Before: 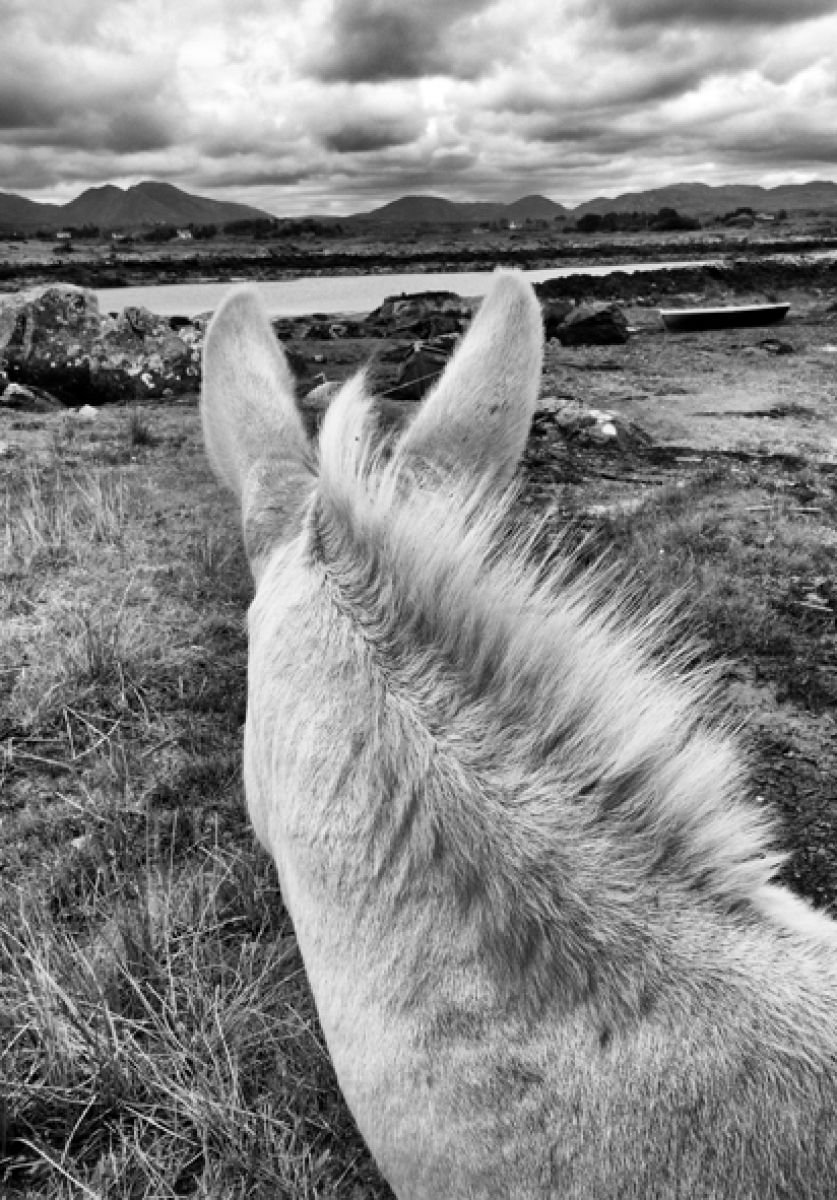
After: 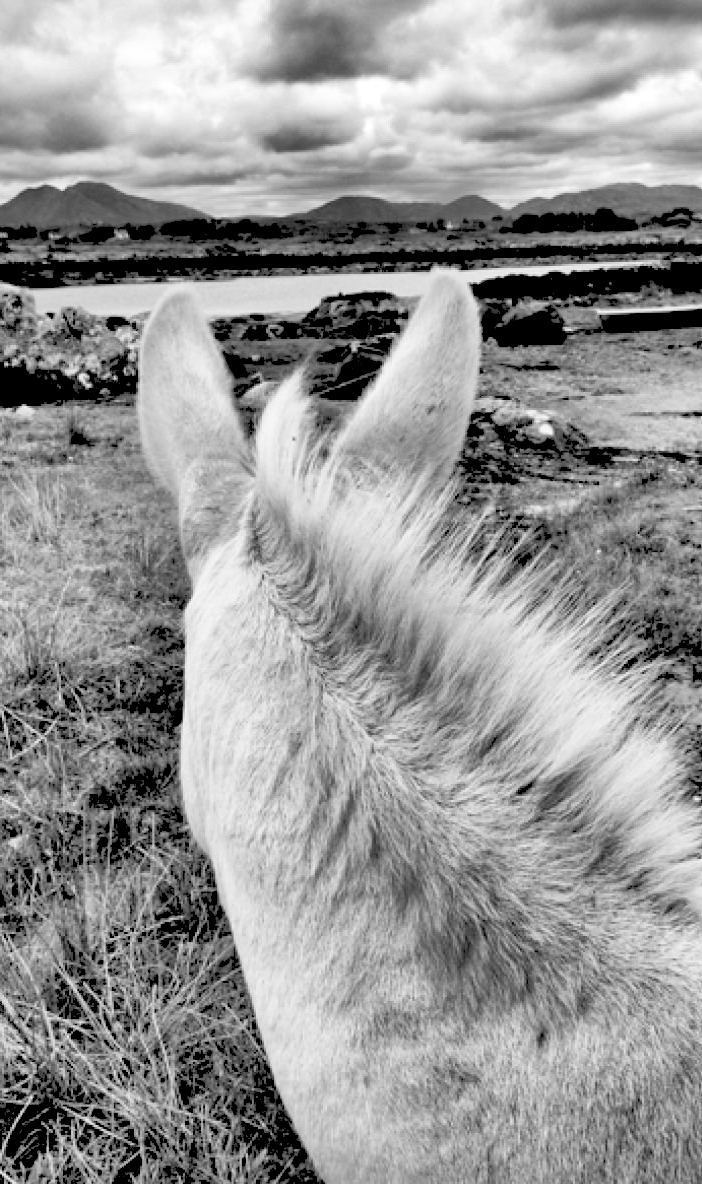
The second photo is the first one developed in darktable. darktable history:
crop: left 7.598%, right 7.873%
rgb levels: levels [[0.027, 0.429, 0.996], [0, 0.5, 1], [0, 0.5, 1]]
shadows and highlights: radius 133.83, soften with gaussian
